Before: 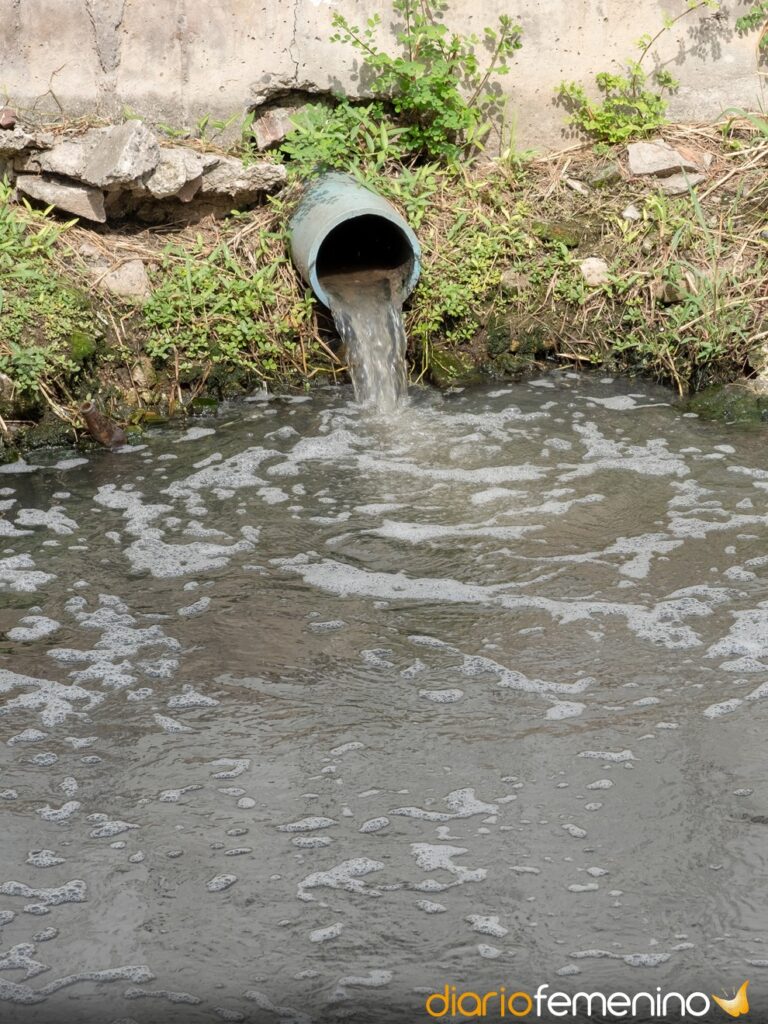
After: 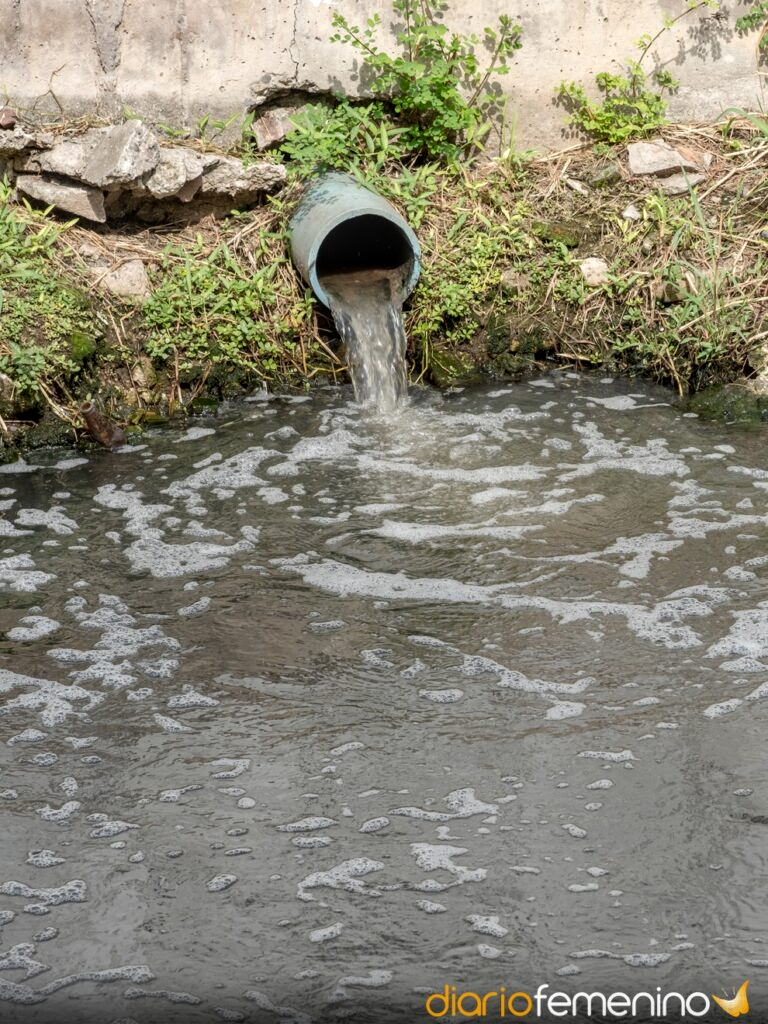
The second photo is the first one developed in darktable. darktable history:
local contrast: on, module defaults
contrast brightness saturation: contrast 0.03, brightness -0.04
